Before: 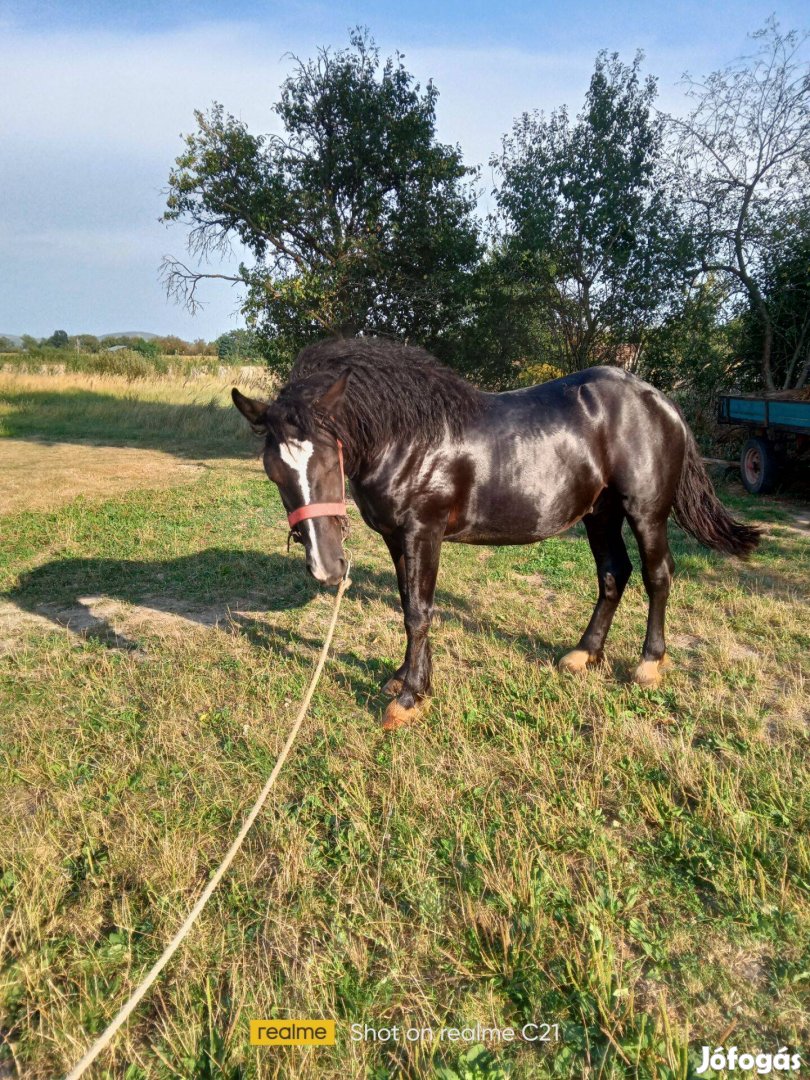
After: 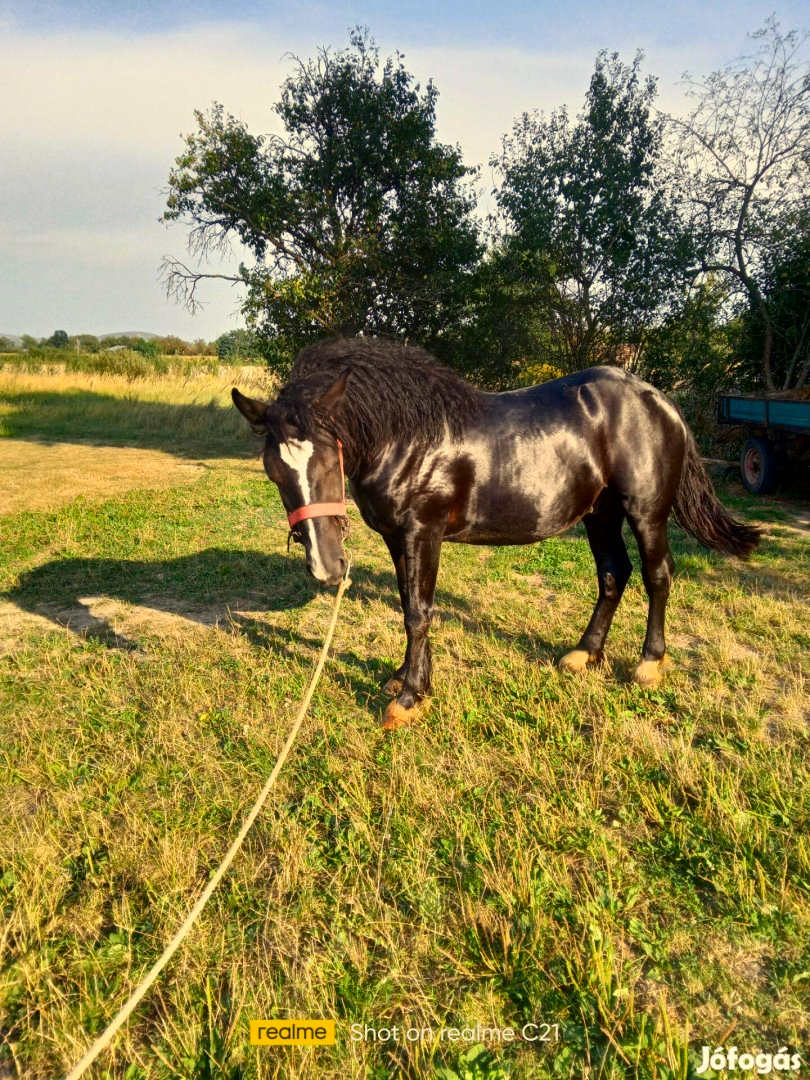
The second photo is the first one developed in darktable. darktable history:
color correction: highlights a* 2.72, highlights b* 22.8
contrast brightness saturation: contrast 0.15, brightness -0.01, saturation 0.1
